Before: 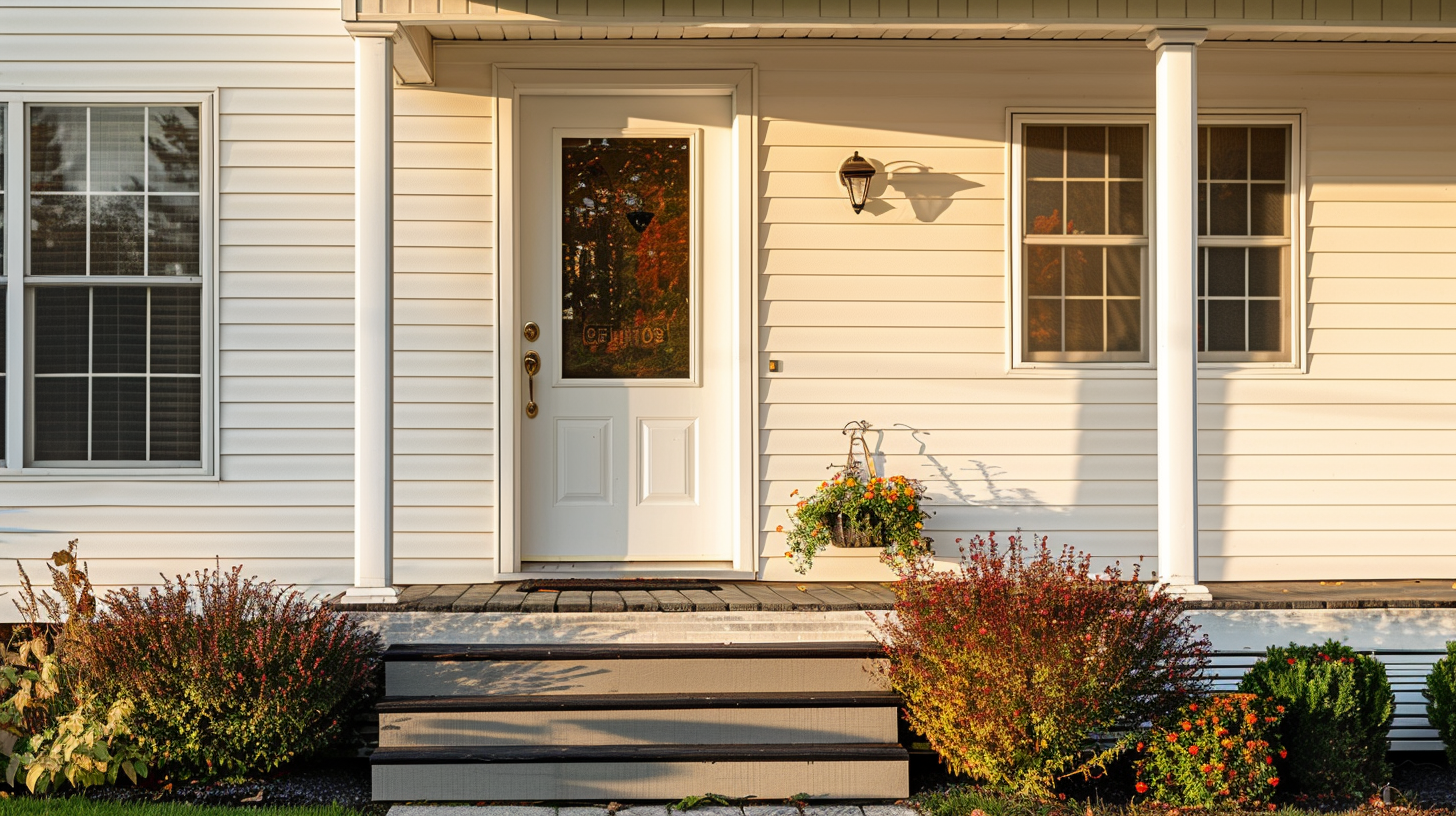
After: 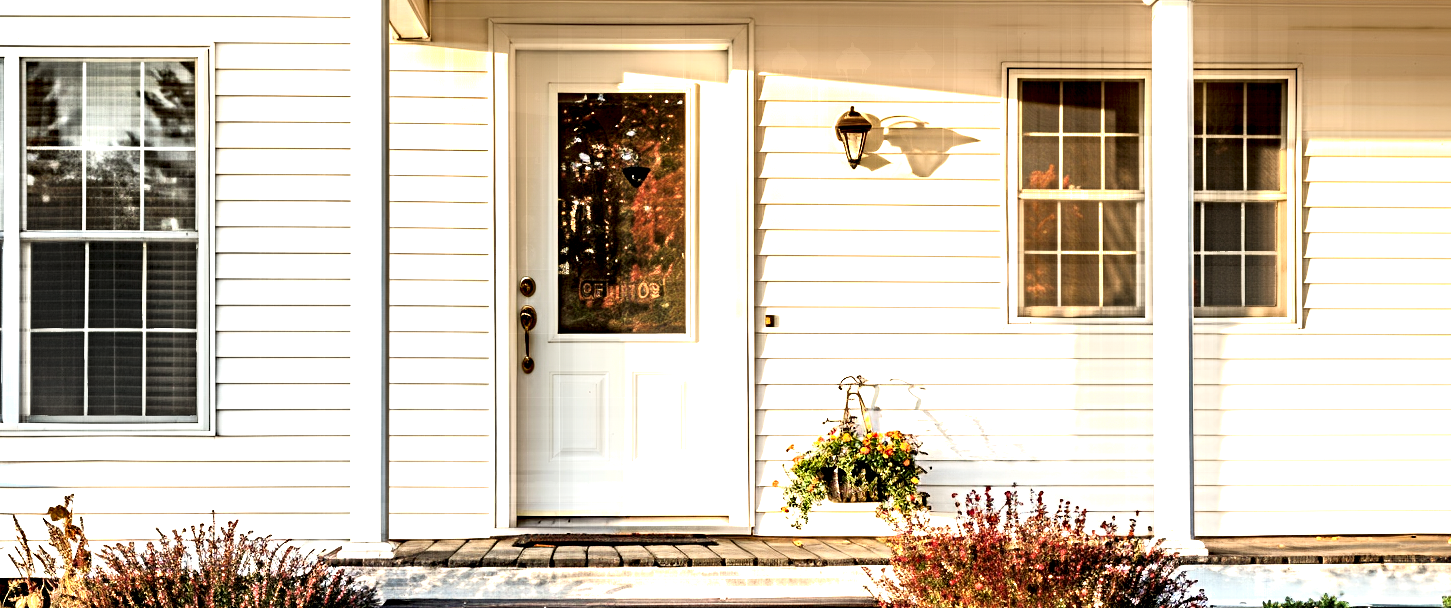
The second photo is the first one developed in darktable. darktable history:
crop: left 0.301%, top 5.563%, bottom 19.907%
contrast equalizer: octaves 7, y [[0.783, 0.666, 0.575, 0.77, 0.556, 0.501], [0.5 ×6], [0.5 ×6], [0, 0.02, 0.272, 0.399, 0.062, 0], [0 ×6]]
shadows and highlights: shadows 0.985, highlights 38.32
tone equalizer: -8 EV -0.756 EV, -7 EV -0.68 EV, -6 EV -0.621 EV, -5 EV -0.424 EV, -3 EV 0.39 EV, -2 EV 0.6 EV, -1 EV 0.696 EV, +0 EV 0.773 EV
exposure: exposure 0.402 EV, compensate highlight preservation false
